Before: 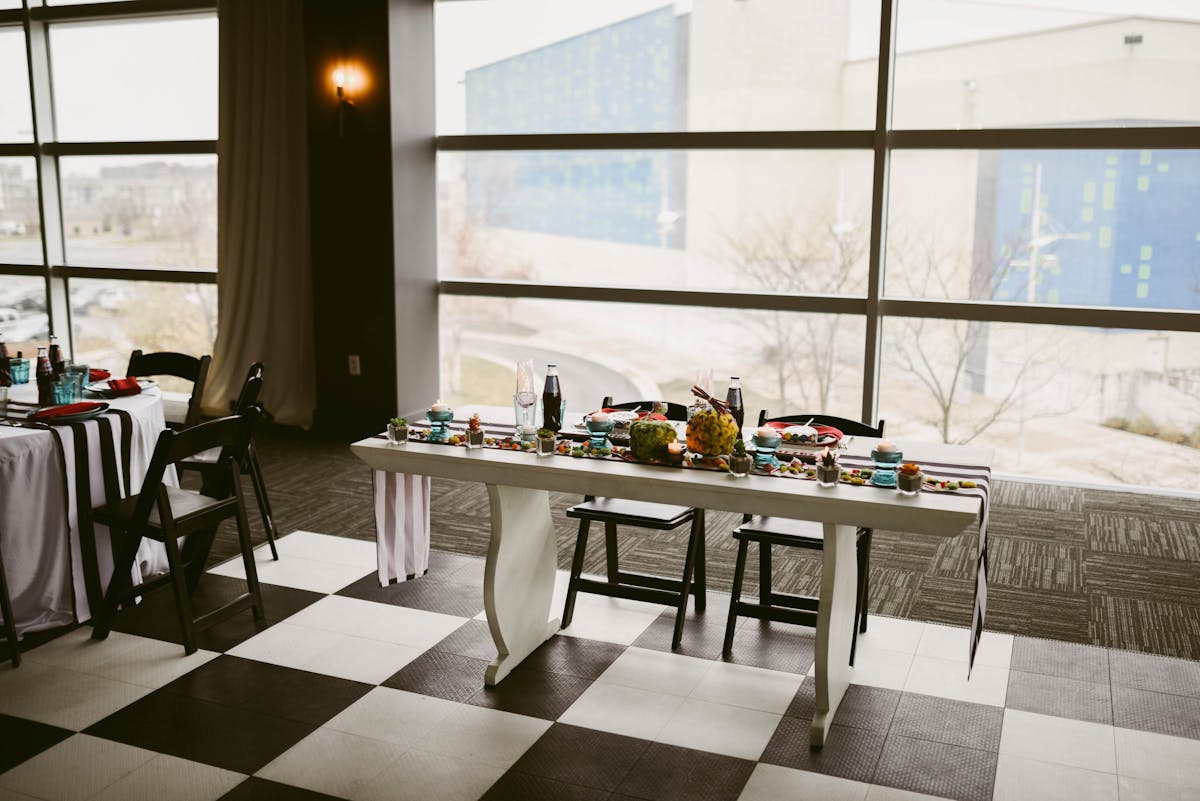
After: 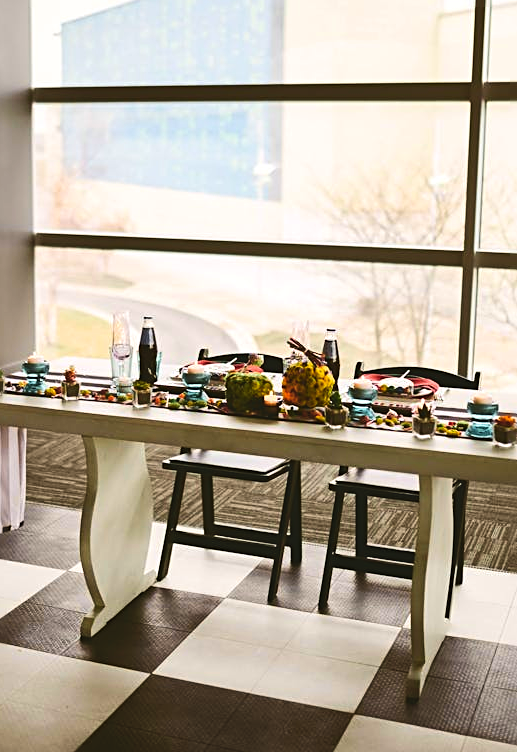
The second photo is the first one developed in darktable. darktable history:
exposure: black level correction -0.014, exposure -0.19 EV, compensate highlight preservation false
sharpen: radius 2.507, amount 0.333
velvia: on, module defaults
crop: left 33.74%, top 6.037%, right 23.1%
contrast brightness saturation: contrast 0.104, brightness 0.02, saturation 0.016
tone equalizer: -8 EV -0.39 EV, -7 EV -0.407 EV, -6 EV -0.301 EV, -5 EV -0.242 EV, -3 EV 0.198 EV, -2 EV 0.321 EV, -1 EV 0.386 EV, +0 EV 0.396 EV, edges refinement/feathering 500, mask exposure compensation -1.57 EV, preserve details no
color zones: curves: ch0 [(0.224, 0.526) (0.75, 0.5)]; ch1 [(0.055, 0.526) (0.224, 0.761) (0.377, 0.526) (0.75, 0.5)]
